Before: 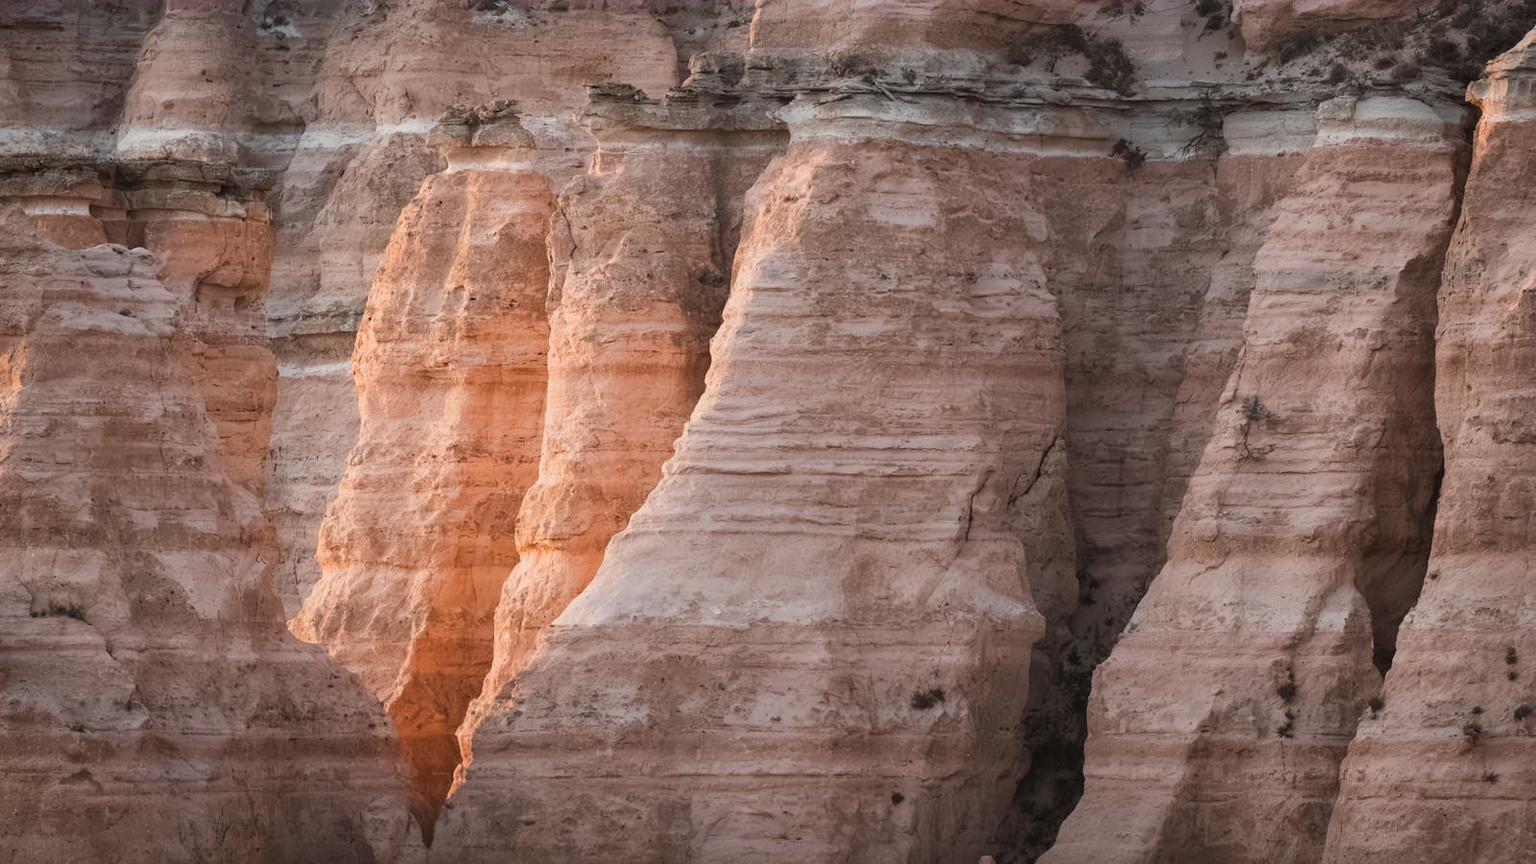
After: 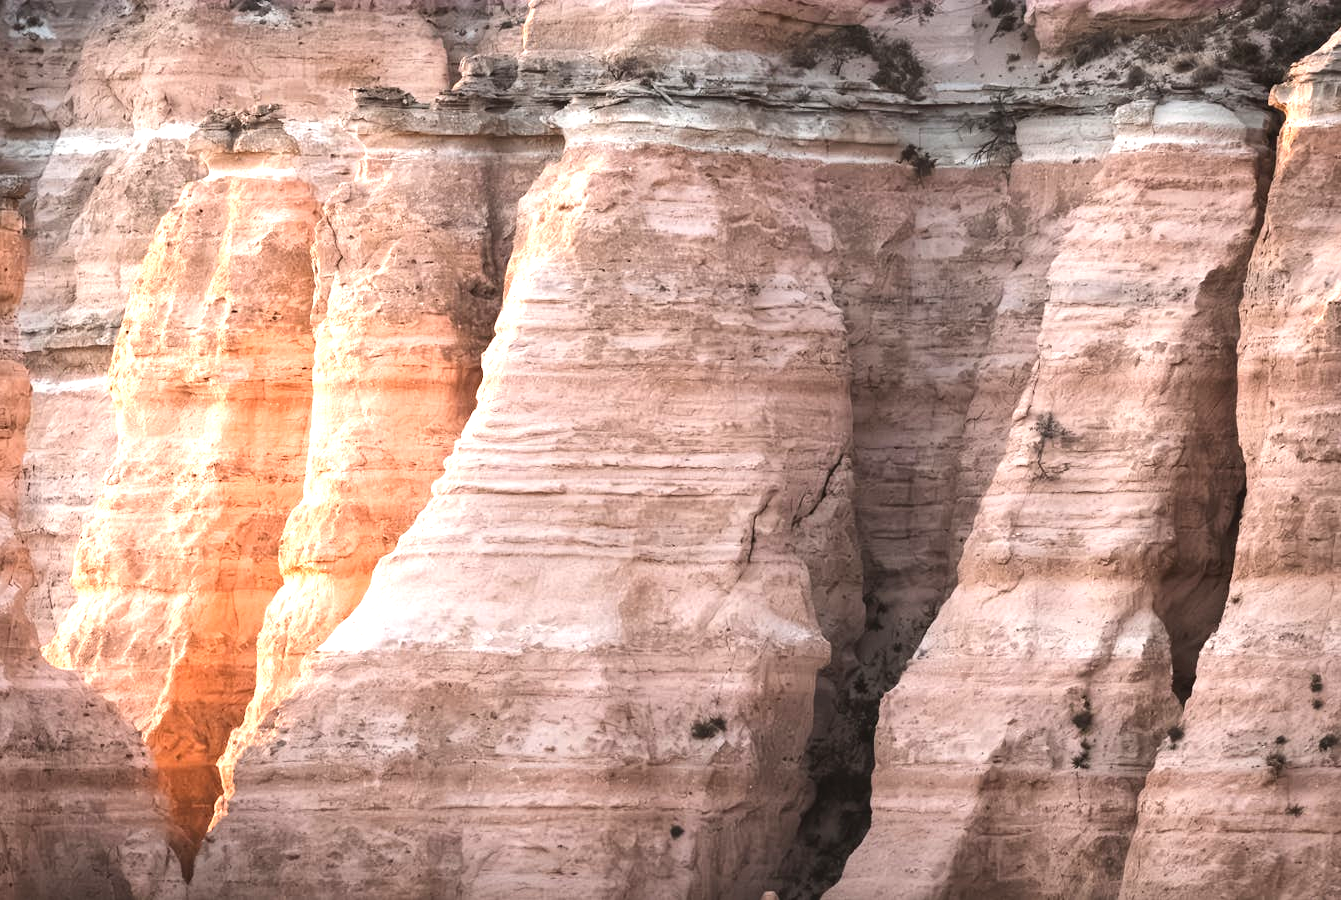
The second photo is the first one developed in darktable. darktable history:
tone equalizer: -8 EV -0.417 EV, -7 EV -0.389 EV, -6 EV -0.333 EV, -5 EV -0.222 EV, -3 EV 0.222 EV, -2 EV 0.333 EV, -1 EV 0.389 EV, +0 EV 0.417 EV, edges refinement/feathering 500, mask exposure compensation -1.57 EV, preserve details no
crop: left 16.145%
exposure: black level correction 0, exposure 0.9 EV, compensate highlight preservation false
